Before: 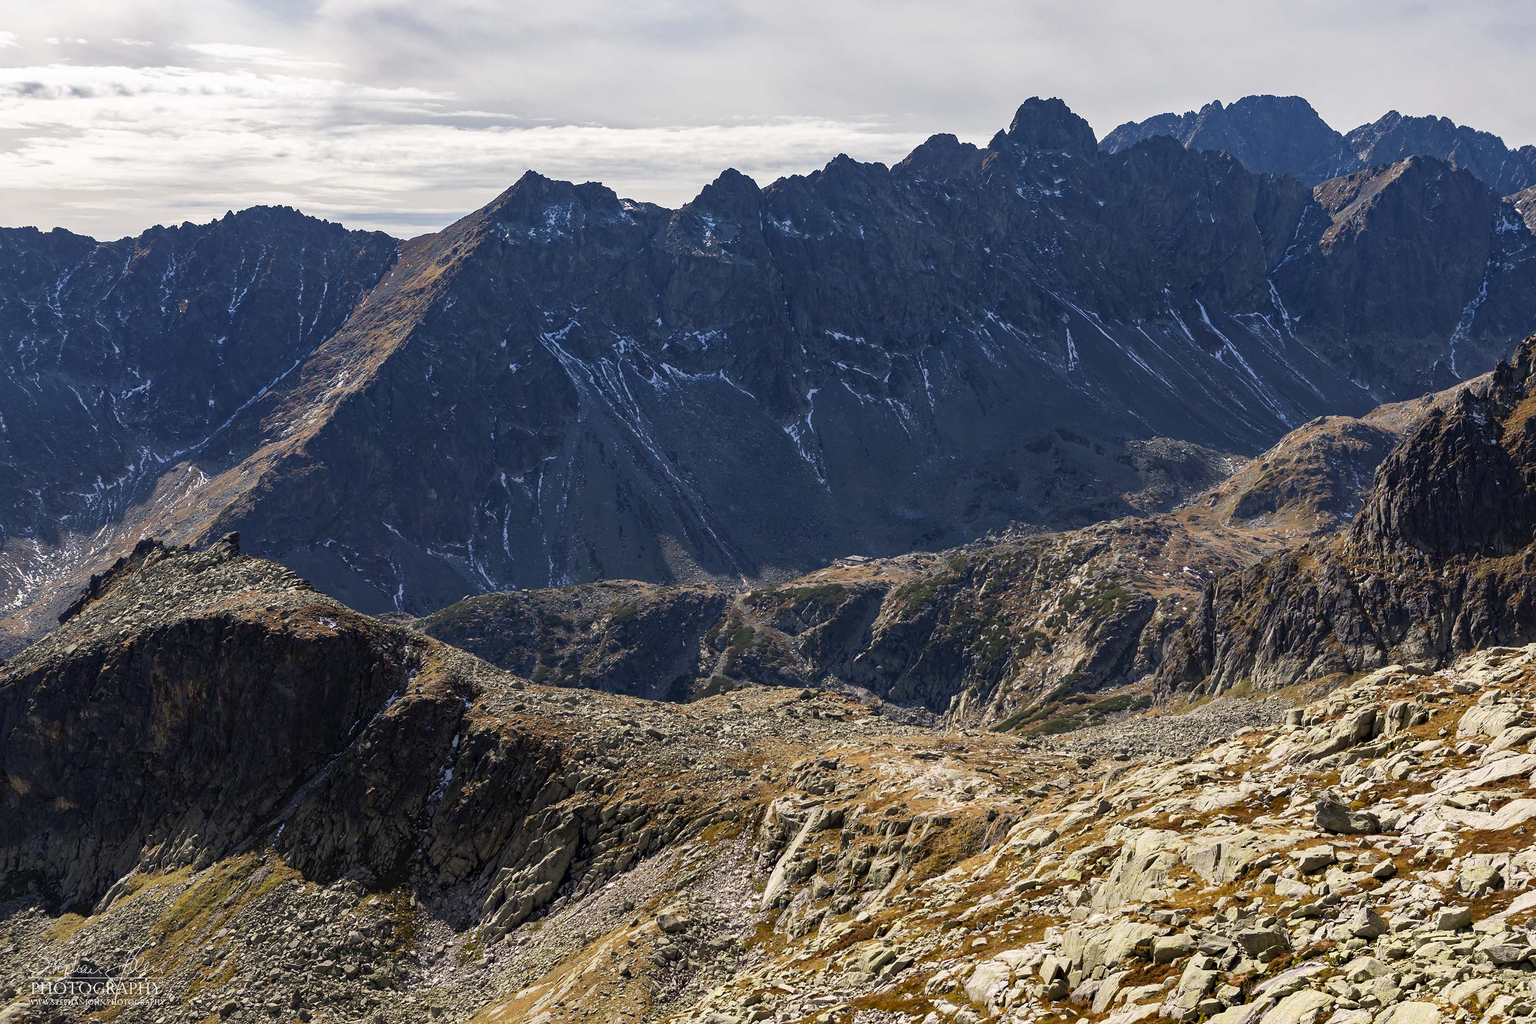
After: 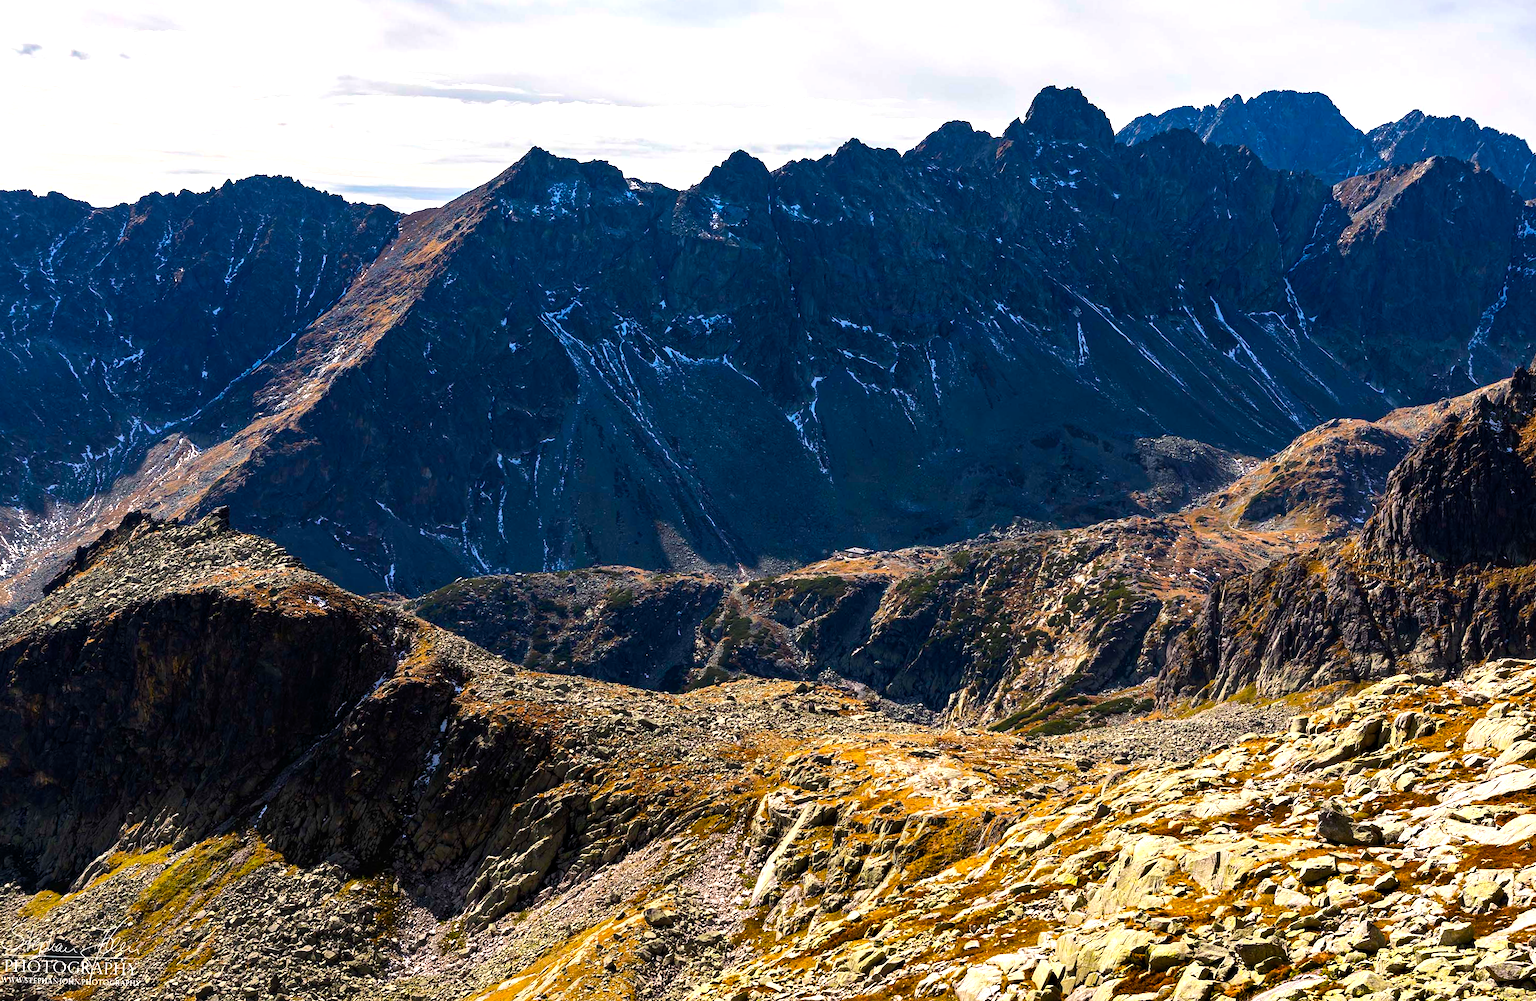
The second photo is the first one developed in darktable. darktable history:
rotate and perspective: rotation 1.57°, crop left 0.018, crop right 0.982, crop top 0.039, crop bottom 0.961
color balance rgb: linear chroma grading › global chroma 15%, perceptual saturation grading › global saturation 30%
tone equalizer: -8 EV -0.75 EV, -7 EV -0.7 EV, -6 EV -0.6 EV, -5 EV -0.4 EV, -3 EV 0.4 EV, -2 EV 0.6 EV, -1 EV 0.7 EV, +0 EV 0.75 EV, edges refinement/feathering 500, mask exposure compensation -1.57 EV, preserve details no
vibrance: on, module defaults
